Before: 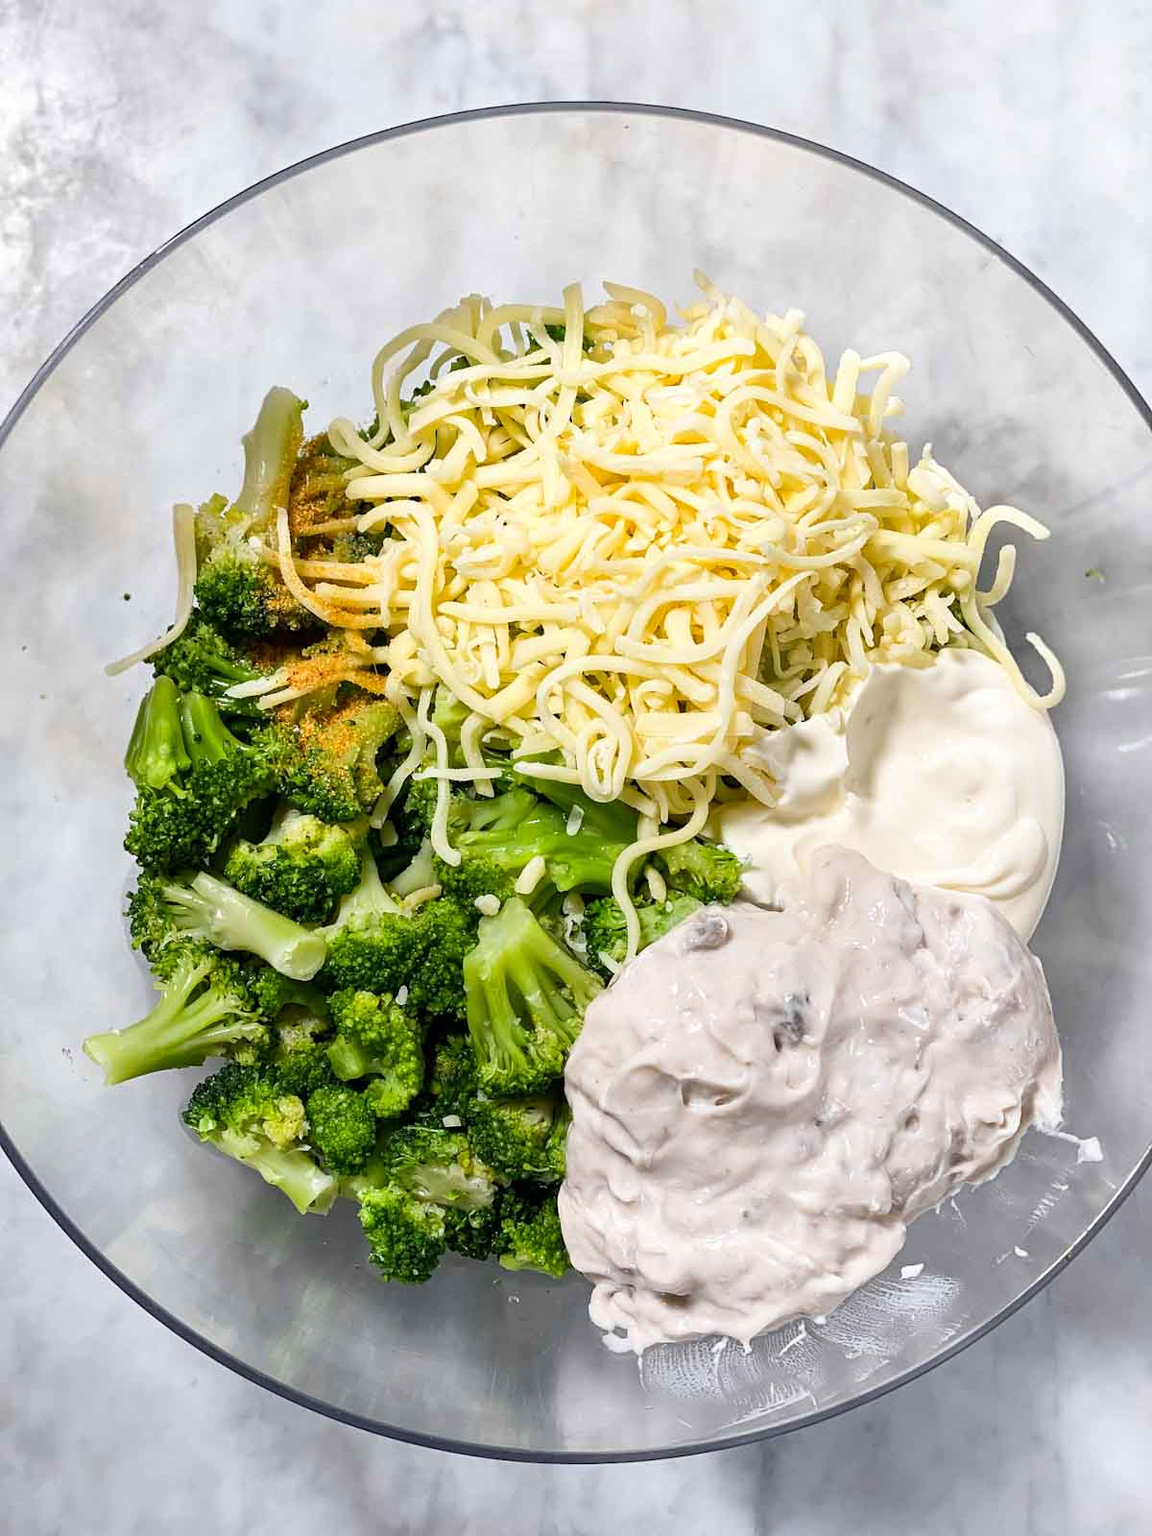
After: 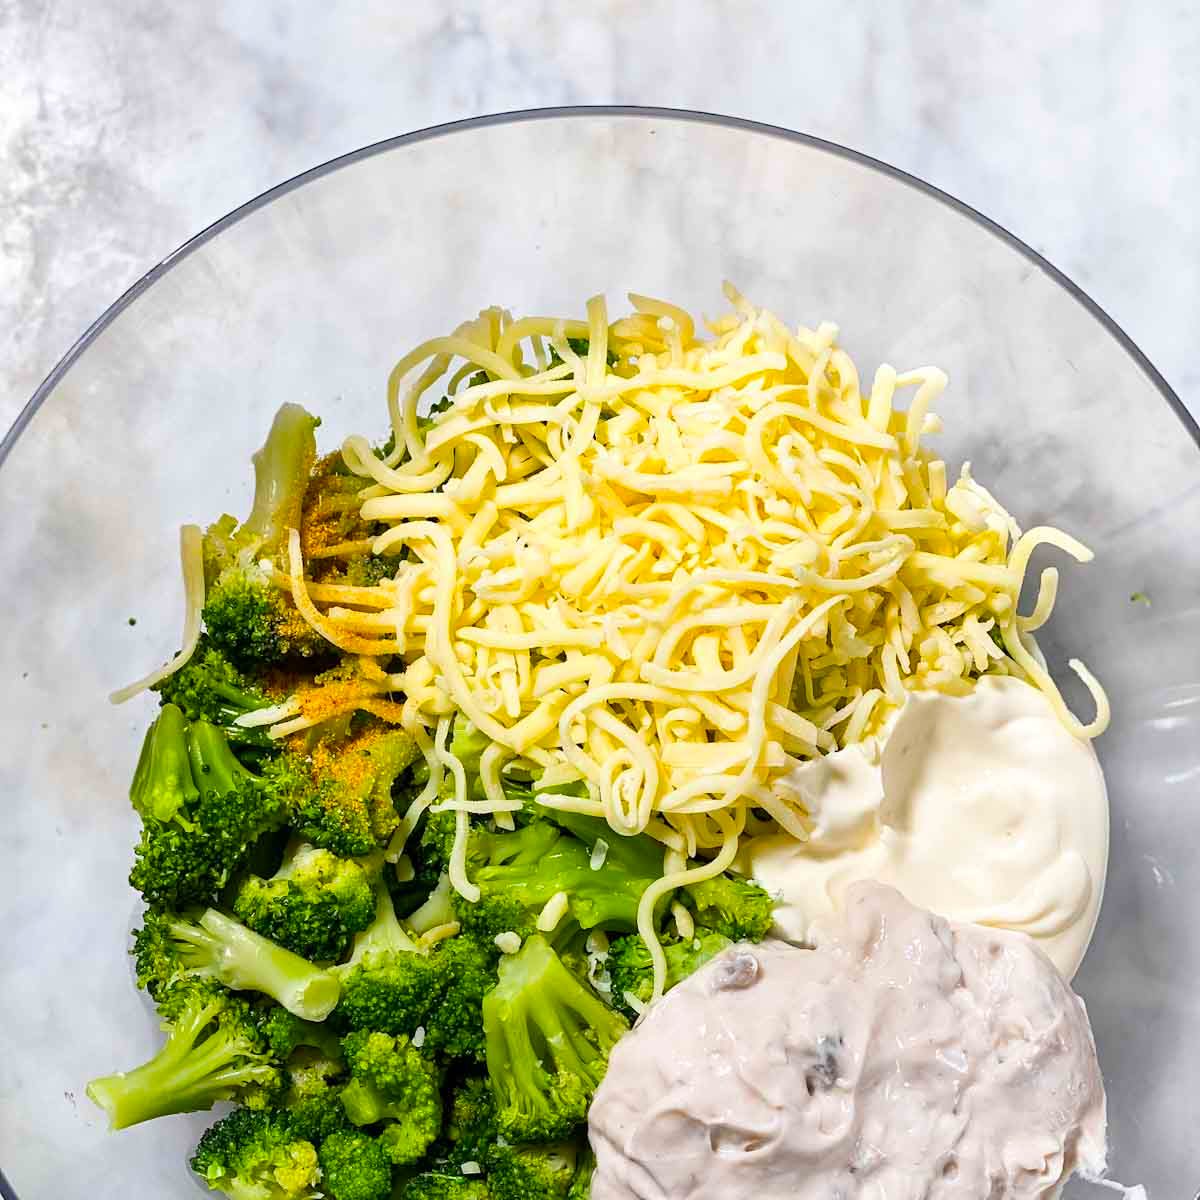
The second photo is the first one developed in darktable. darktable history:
crop: bottom 24.986%
color balance rgb: power › luminance 3.376%, power › hue 230.94°, perceptual saturation grading › global saturation 30.468%, global vibrance 20%
